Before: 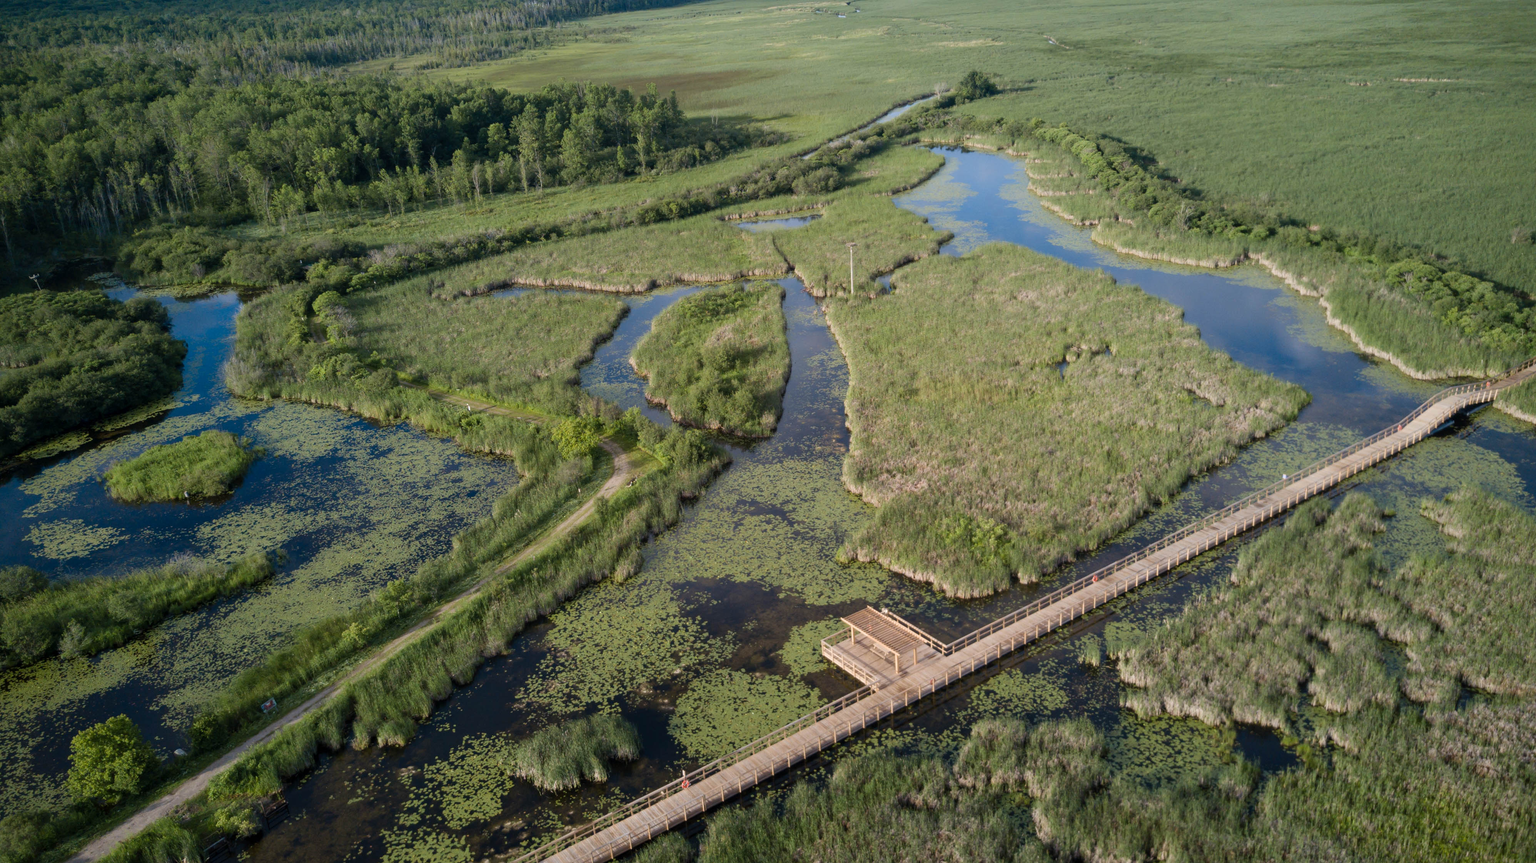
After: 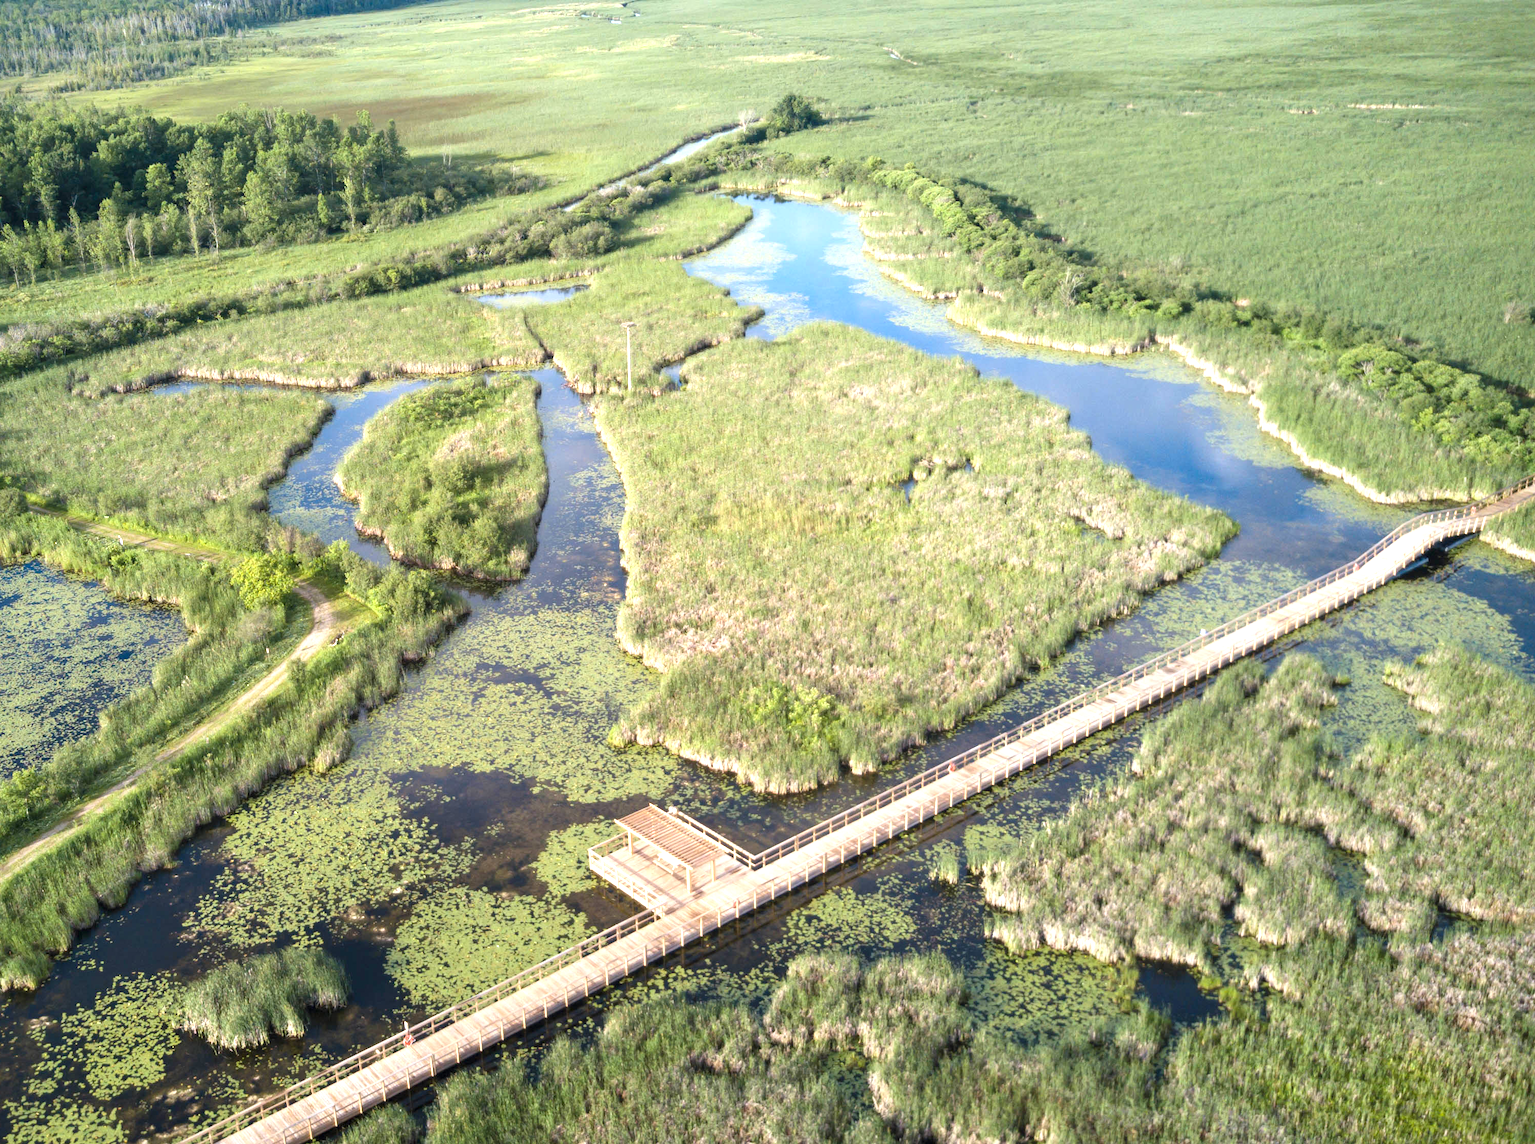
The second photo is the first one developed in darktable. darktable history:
exposure: black level correction 0, exposure 1.388 EV, compensate exposure bias true, compensate highlight preservation false
crop and rotate: left 24.6%
